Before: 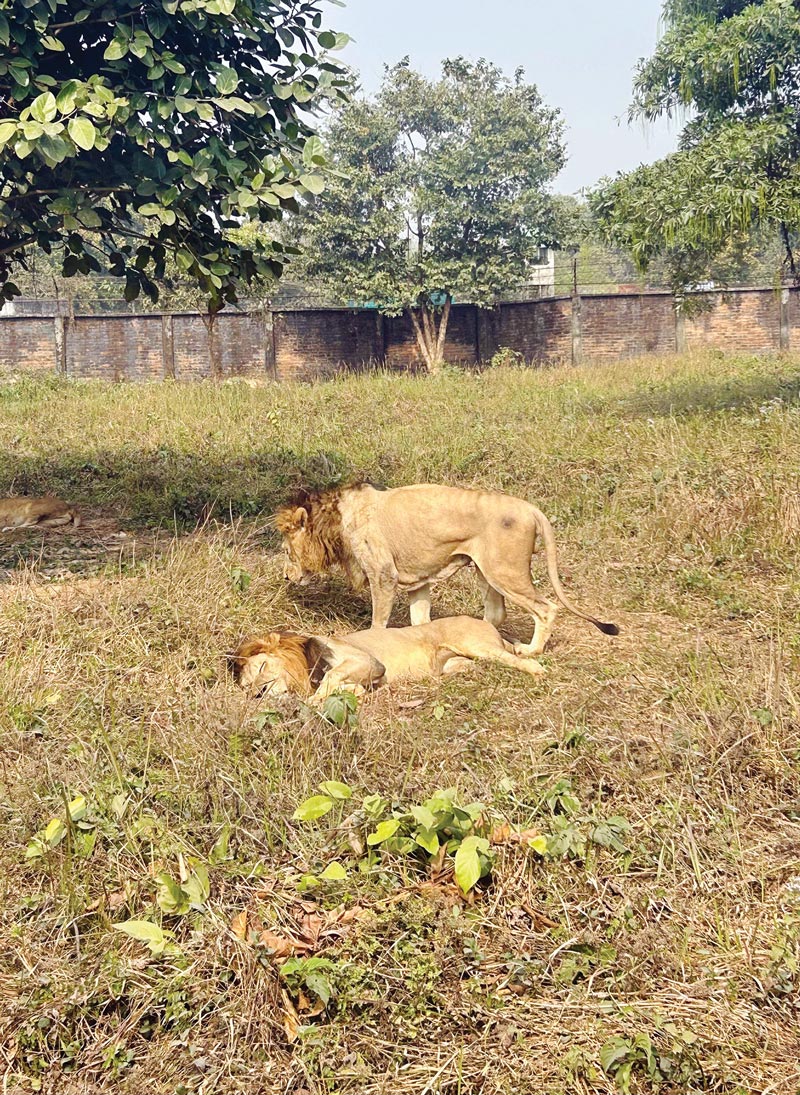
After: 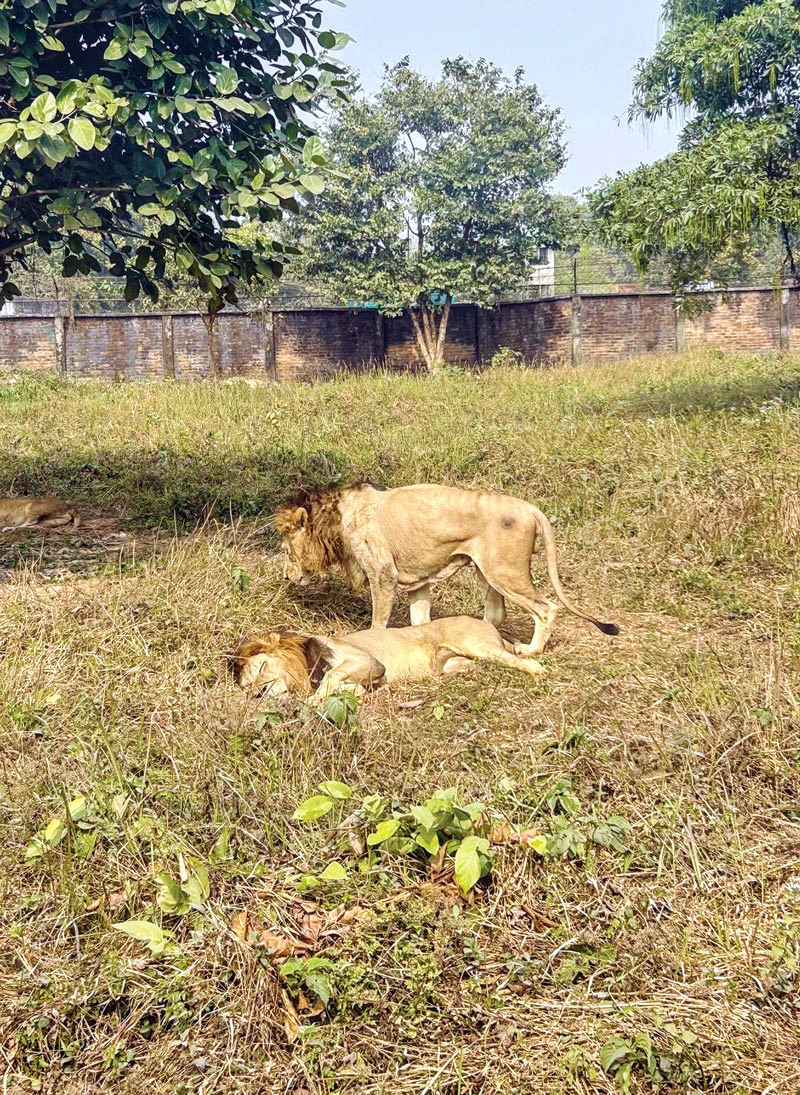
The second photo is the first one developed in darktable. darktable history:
white balance: red 0.974, blue 1.044
local contrast: detail 130%
velvia: on, module defaults
